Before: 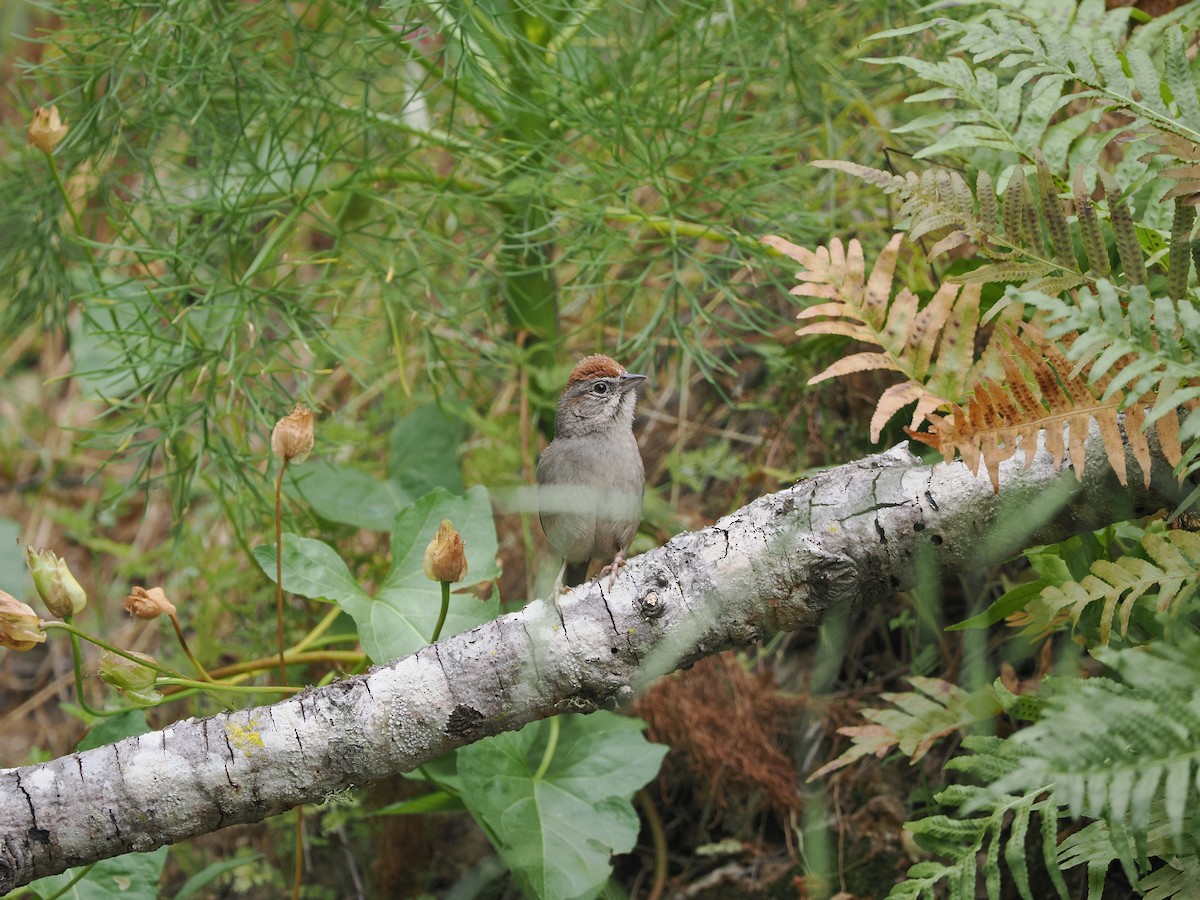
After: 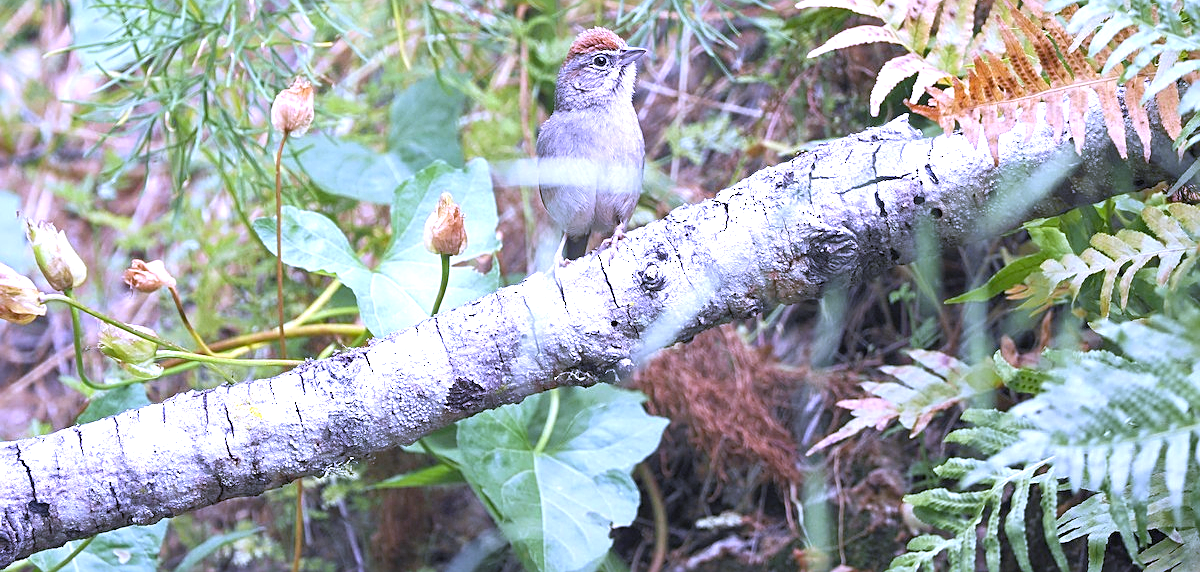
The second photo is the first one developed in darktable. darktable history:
exposure: black level correction 0, exposure 1.2 EV, compensate exposure bias true, compensate highlight preservation false
sharpen: on, module defaults
crop and rotate: top 36.435%
white balance: red 0.98, blue 1.61
